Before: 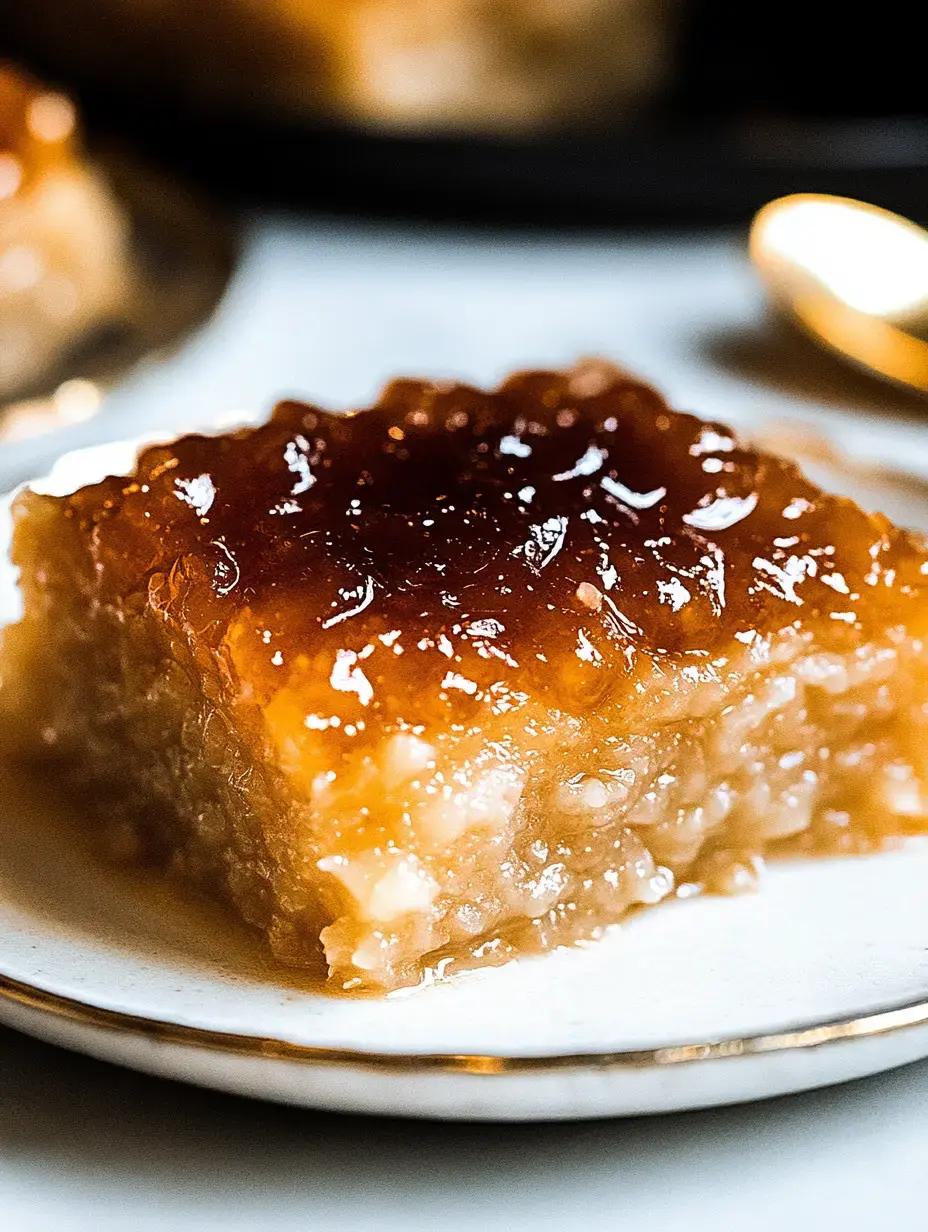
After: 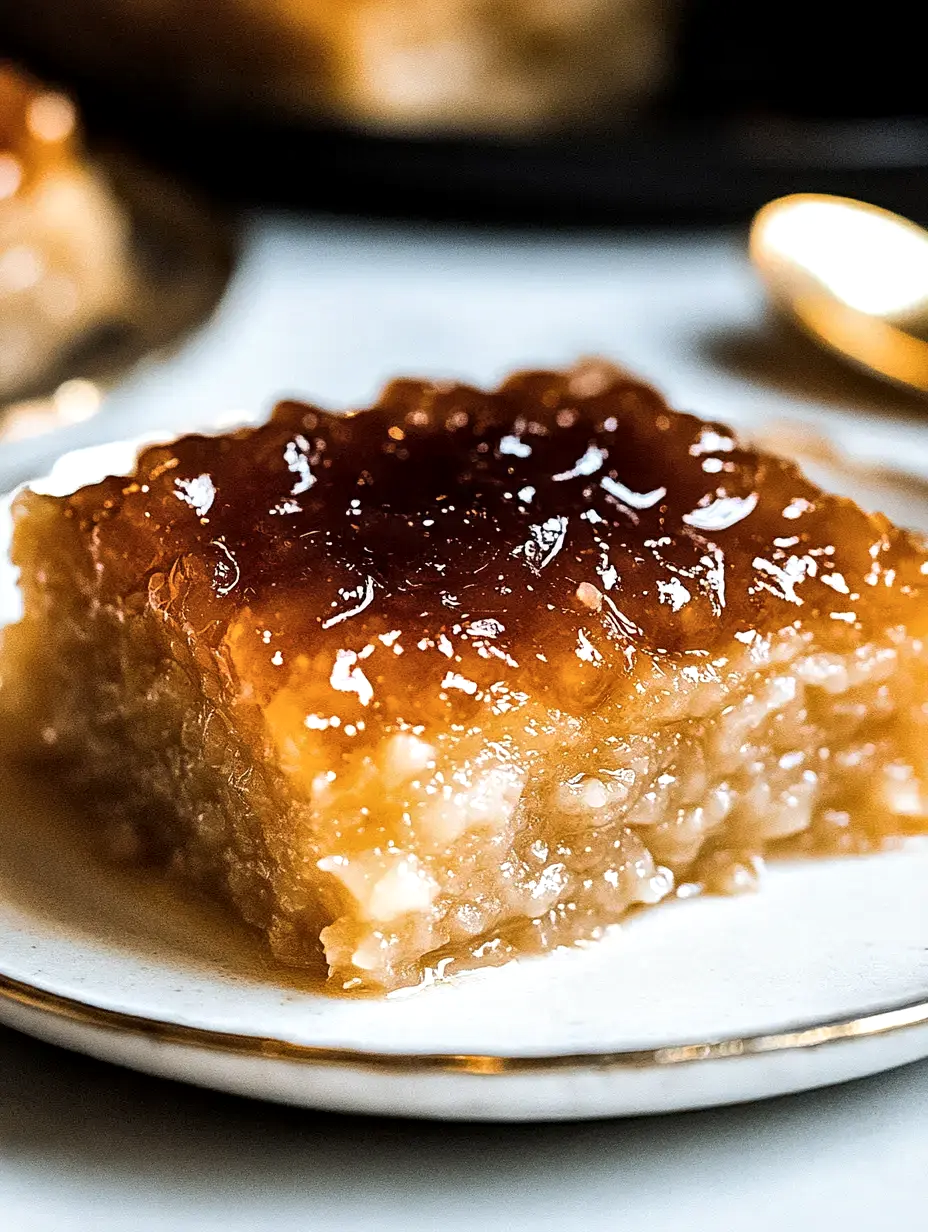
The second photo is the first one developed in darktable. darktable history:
local contrast: mode bilateral grid, contrast 30, coarseness 25, midtone range 0.2
contrast brightness saturation: saturation -0.056
